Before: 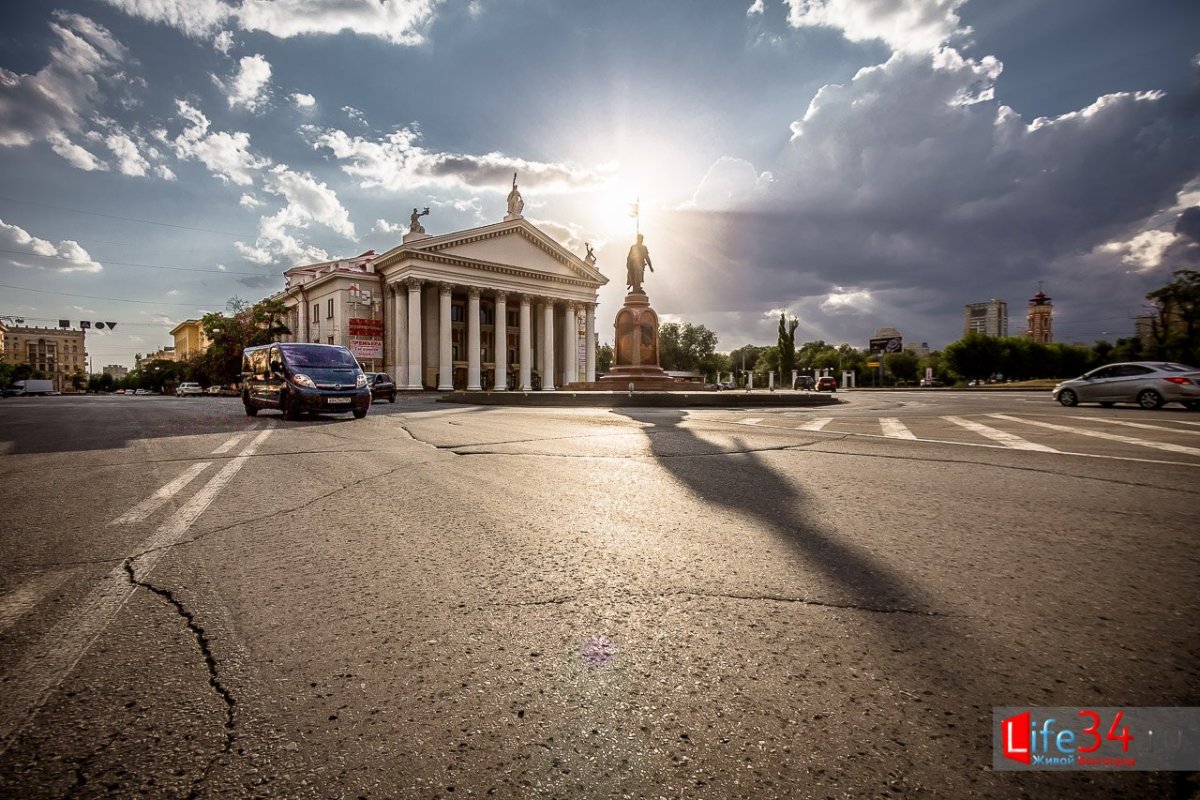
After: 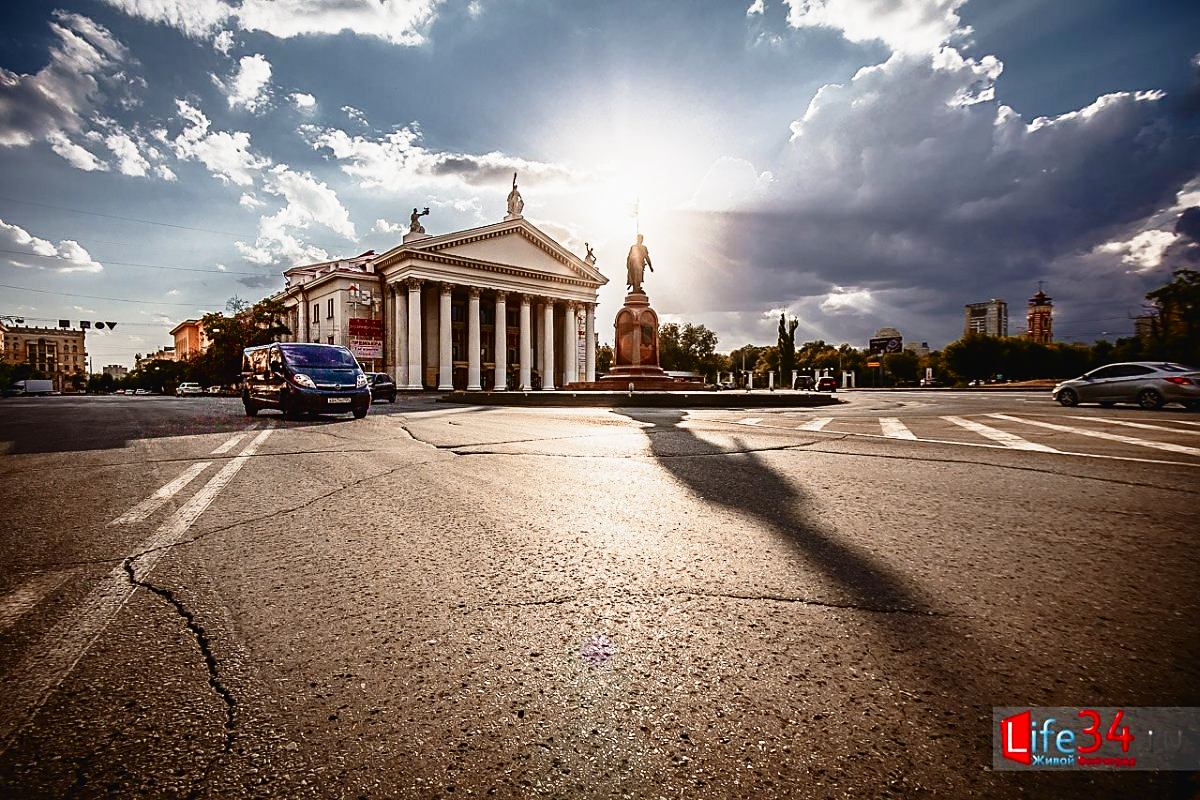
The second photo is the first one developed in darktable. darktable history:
sharpen: on, module defaults
contrast brightness saturation: contrast 0.104, brightness -0.275, saturation 0.15
base curve: curves: ch0 [(0, 0) (0.028, 0.03) (0.121, 0.232) (0.46, 0.748) (0.859, 0.968) (1, 1)], preserve colors none
exposure: black level correction -0.014, exposure -0.194 EV, compensate highlight preservation false
color zones: curves: ch2 [(0, 0.5) (0.084, 0.497) (0.323, 0.335) (0.4, 0.497) (1, 0.5)]
